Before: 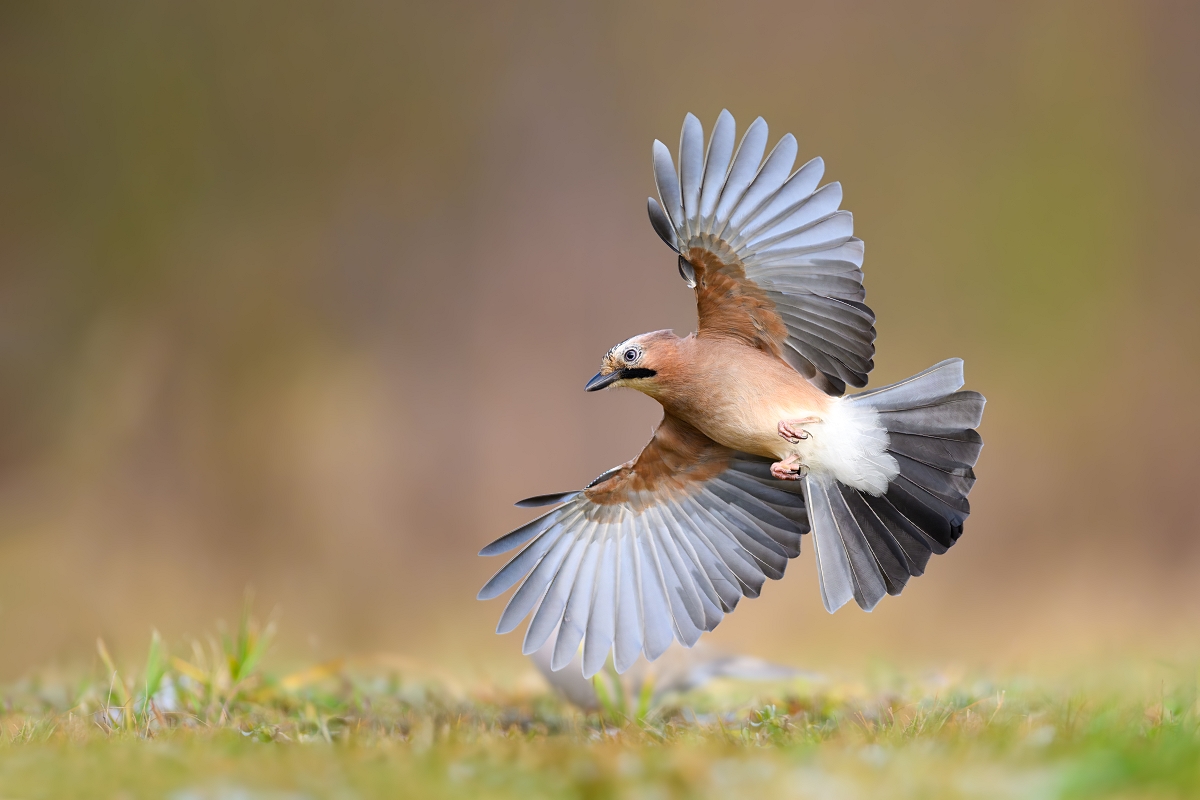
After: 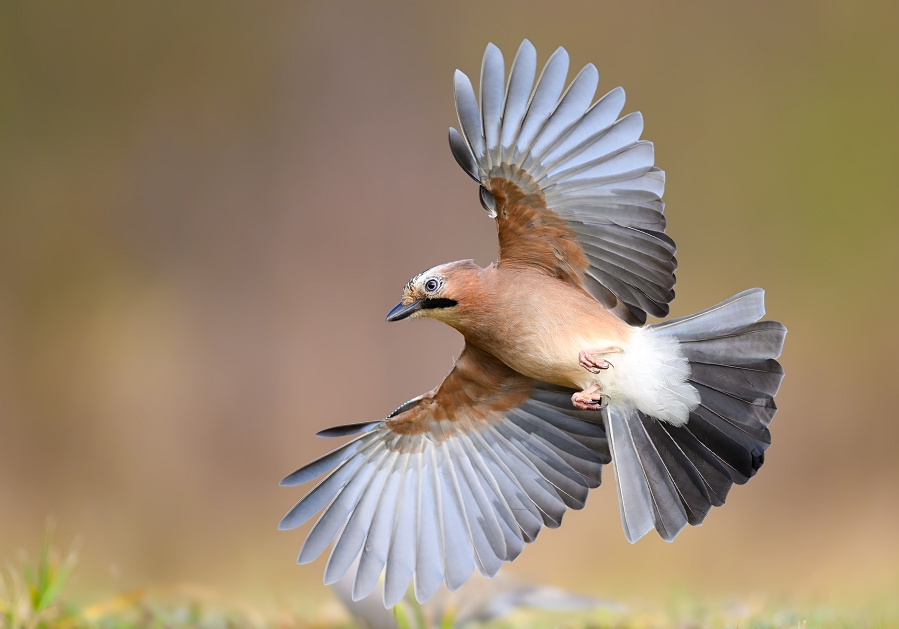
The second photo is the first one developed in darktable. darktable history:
crop: left 16.592%, top 8.758%, right 8.448%, bottom 12.582%
